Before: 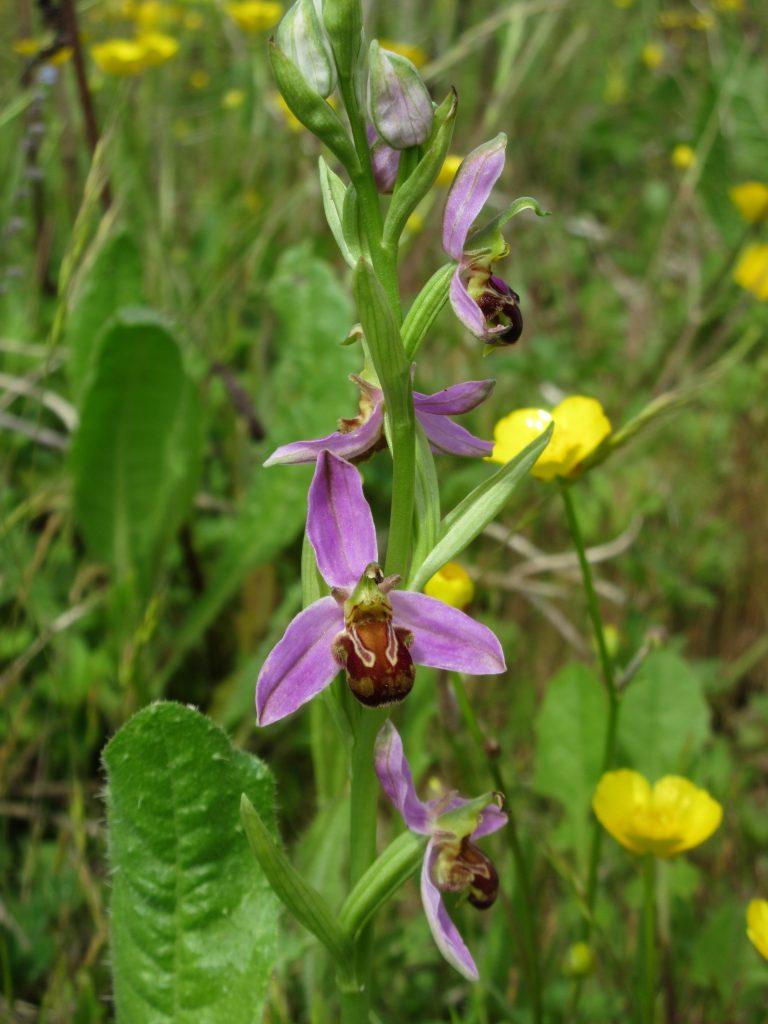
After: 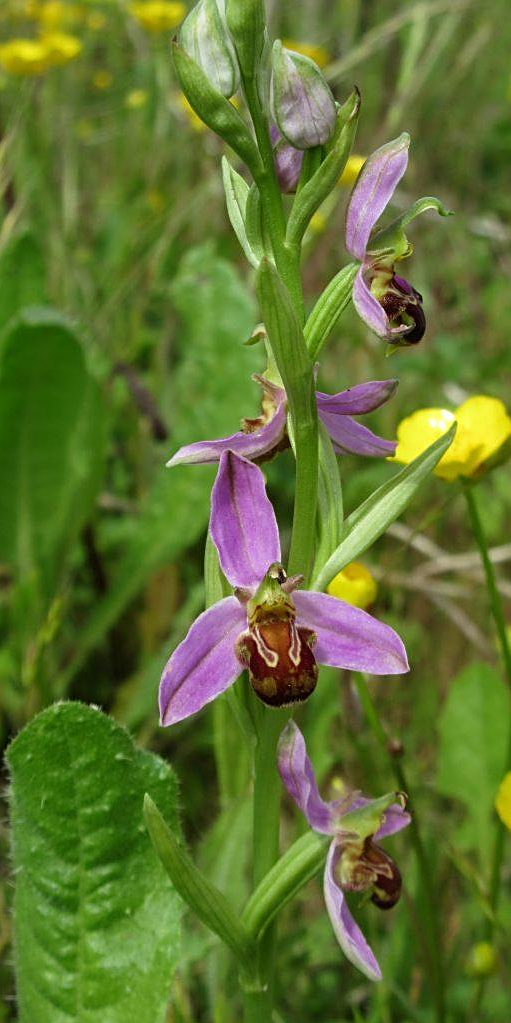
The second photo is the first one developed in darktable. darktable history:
crop and rotate: left 12.673%, right 20.66%
sharpen: on, module defaults
